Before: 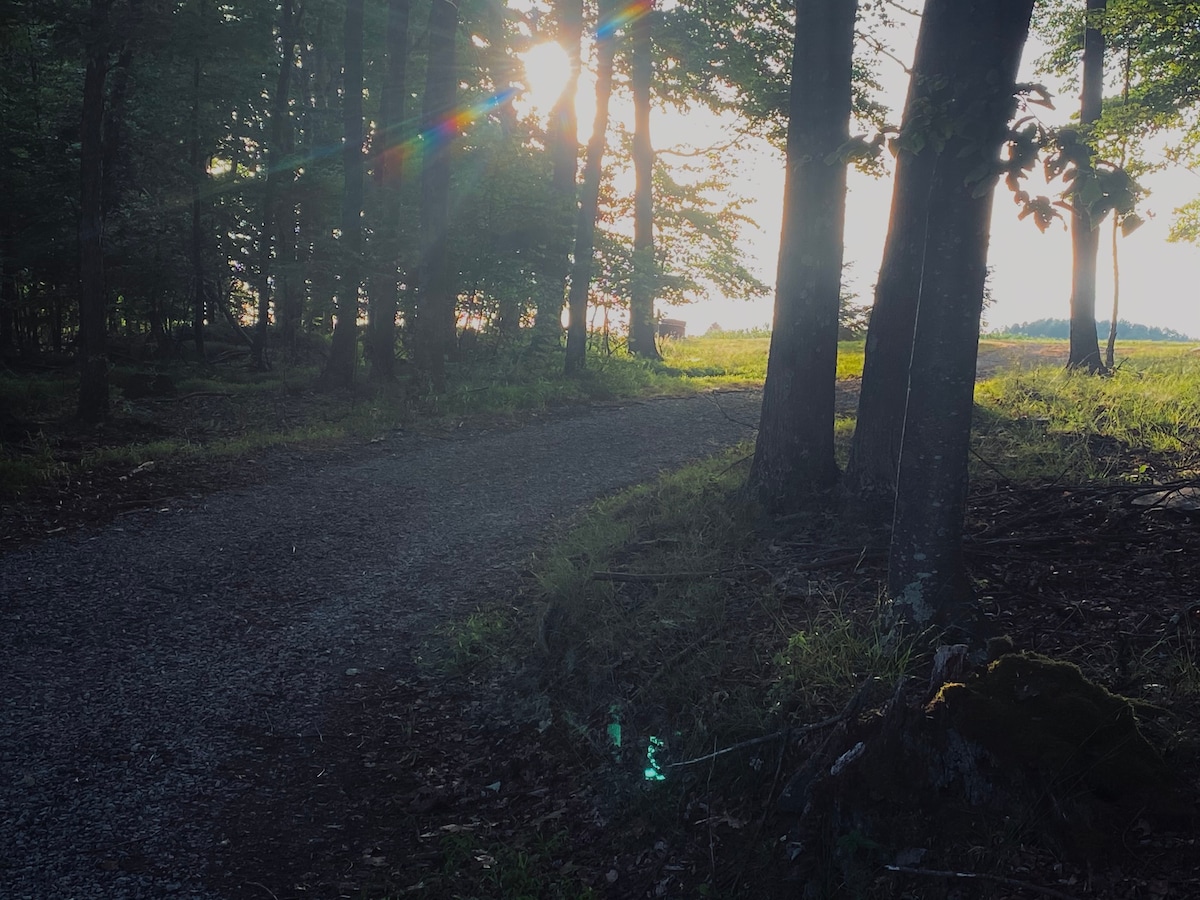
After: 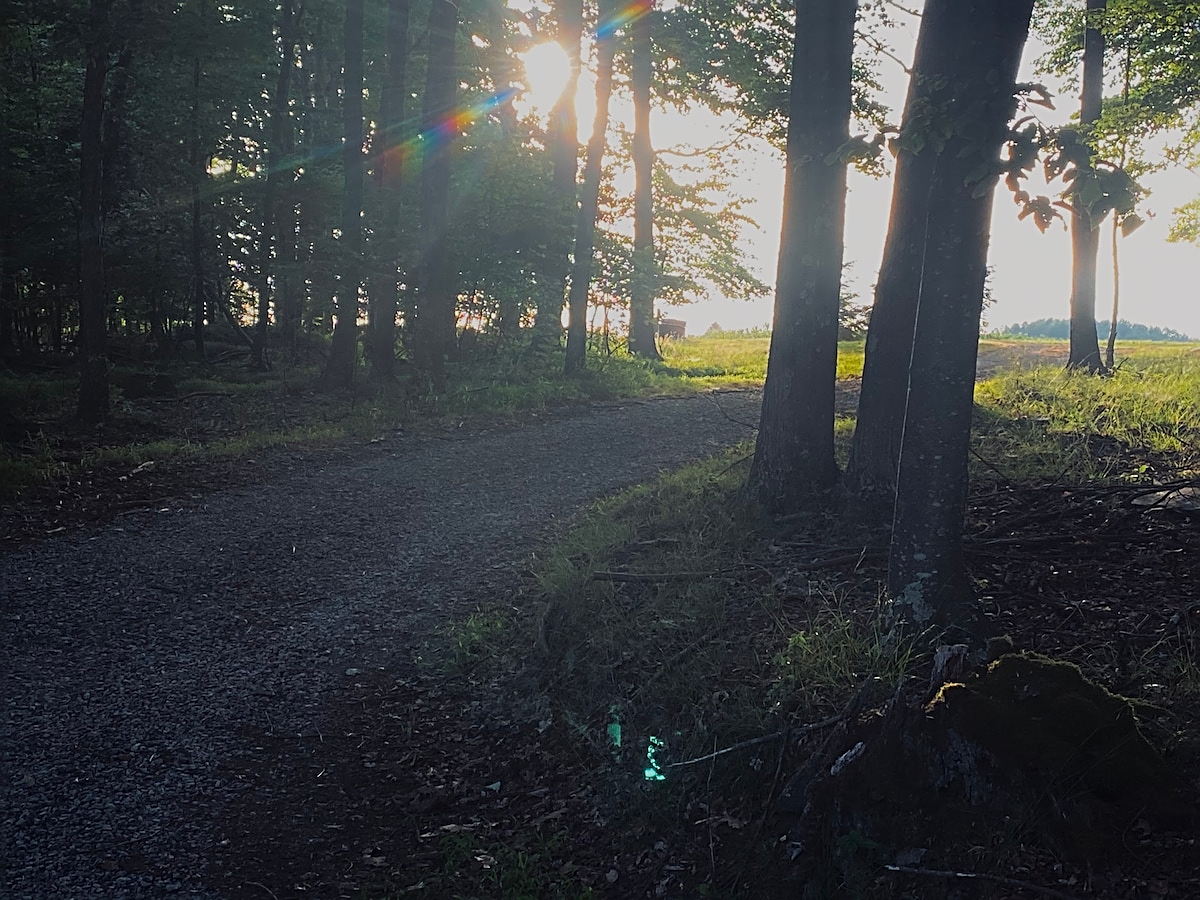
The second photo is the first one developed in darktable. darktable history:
sharpen: radius 2.758
